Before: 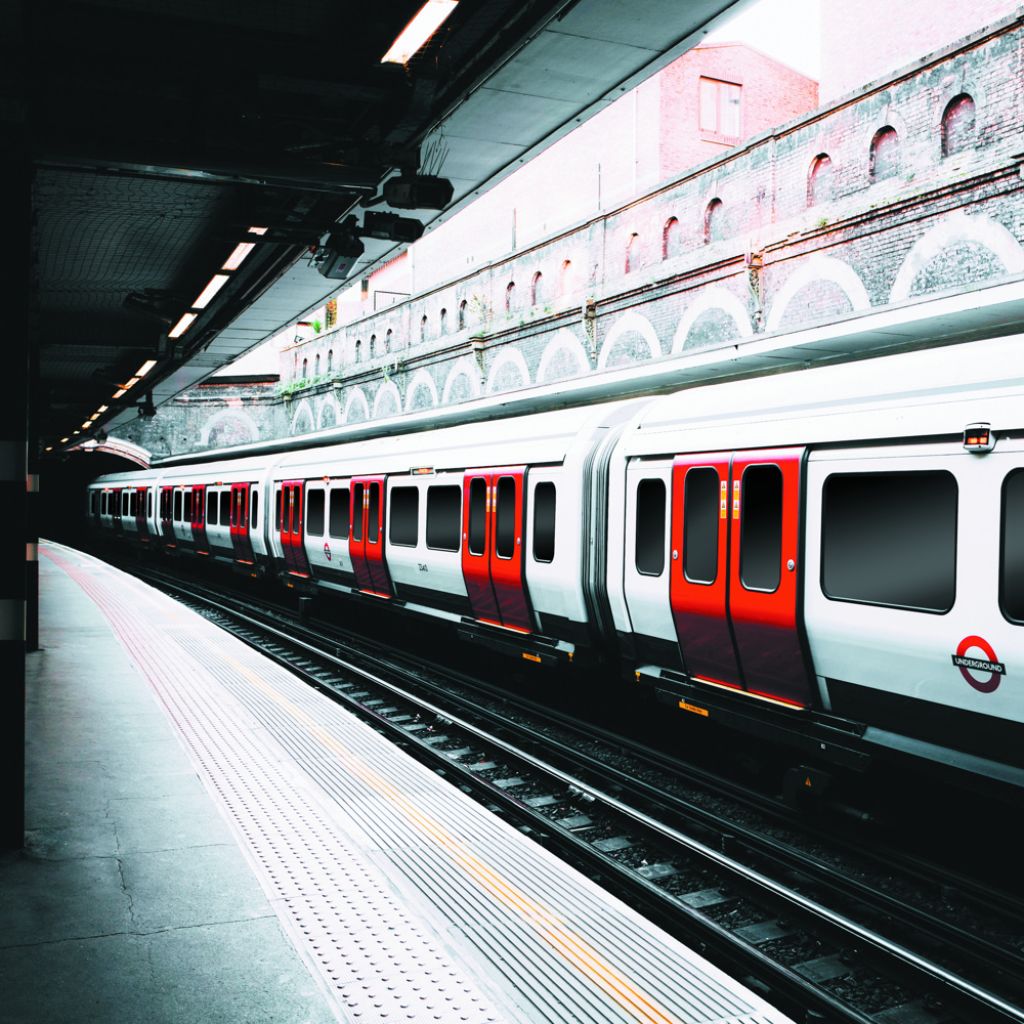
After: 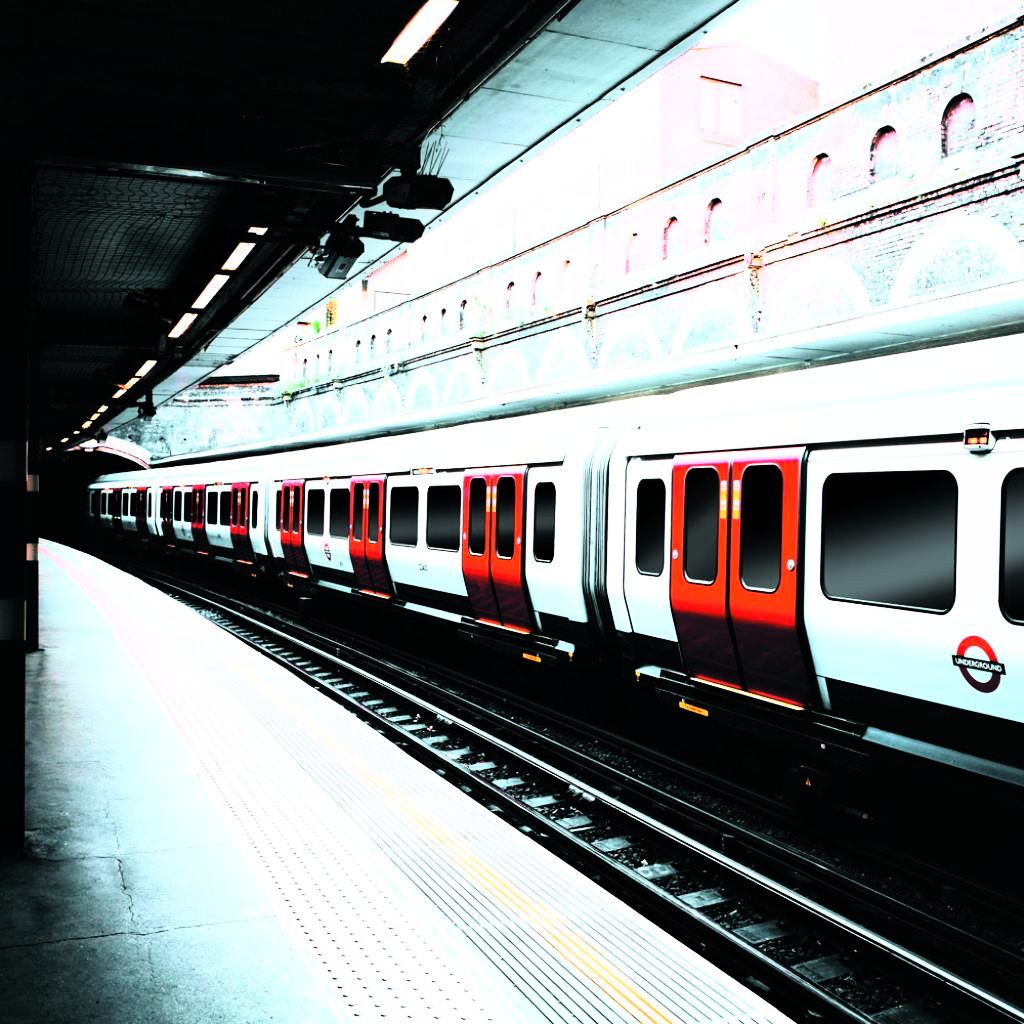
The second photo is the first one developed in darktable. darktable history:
local contrast: mode bilateral grid, contrast 20, coarseness 50, detail 120%, midtone range 0.2
rgb curve: curves: ch0 [(0, 0) (0.21, 0.15) (0.24, 0.21) (0.5, 0.75) (0.75, 0.96) (0.89, 0.99) (1, 1)]; ch1 [(0, 0.02) (0.21, 0.13) (0.25, 0.2) (0.5, 0.67) (0.75, 0.9) (0.89, 0.97) (1, 1)]; ch2 [(0, 0.02) (0.21, 0.13) (0.25, 0.2) (0.5, 0.67) (0.75, 0.9) (0.89, 0.97) (1, 1)], compensate middle gray true
